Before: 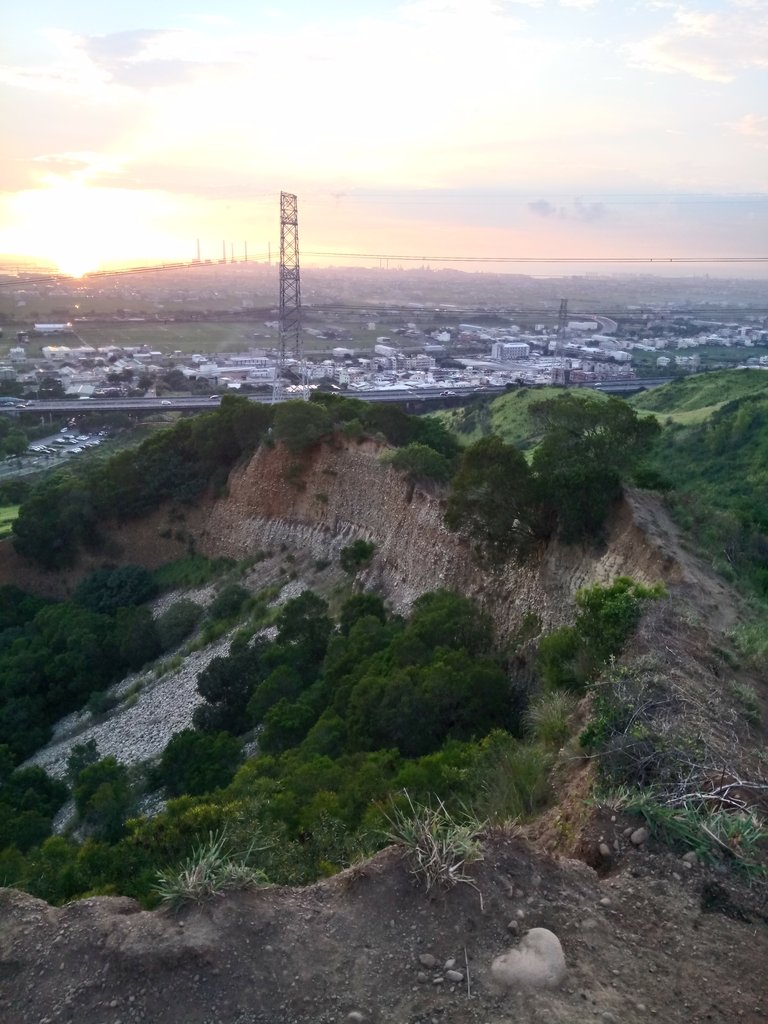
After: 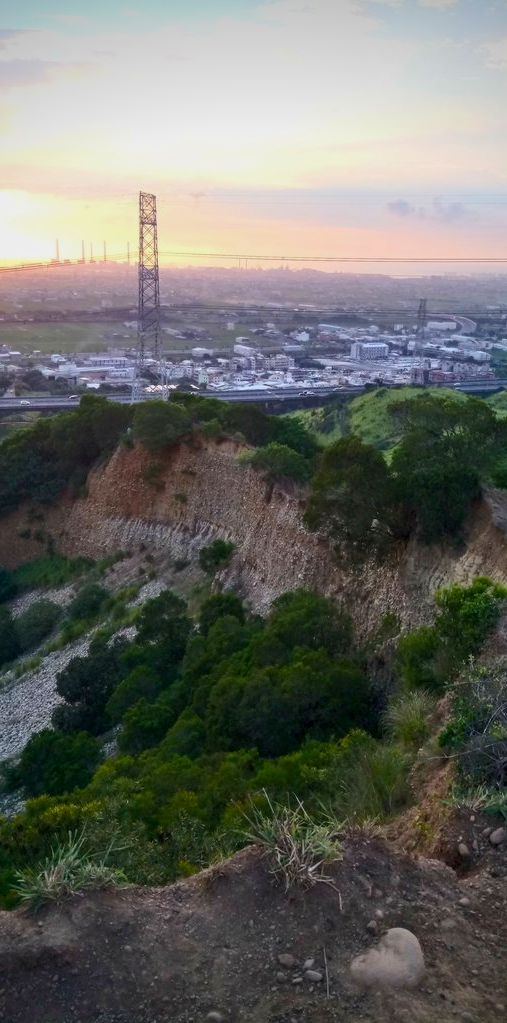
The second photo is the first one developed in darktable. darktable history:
exposure: exposure -0.242 EV, compensate highlight preservation false
color balance rgb: linear chroma grading › global chroma 9.31%, global vibrance 41.49%
crop and rotate: left 18.442%, right 15.508%
vignetting: fall-off start 88.53%, fall-off radius 44.2%, saturation 0.376, width/height ratio 1.161
local contrast: highlights 100%, shadows 100%, detail 120%, midtone range 0.2
